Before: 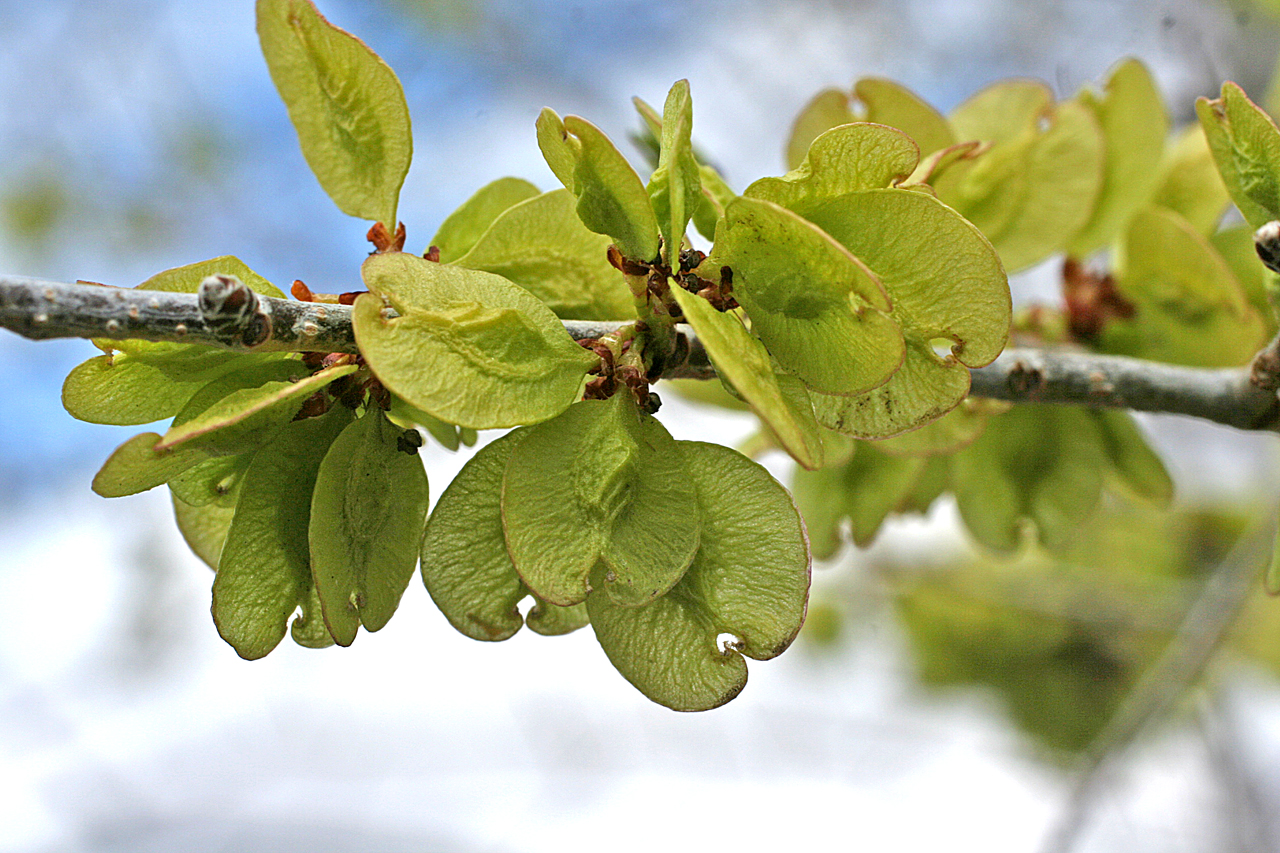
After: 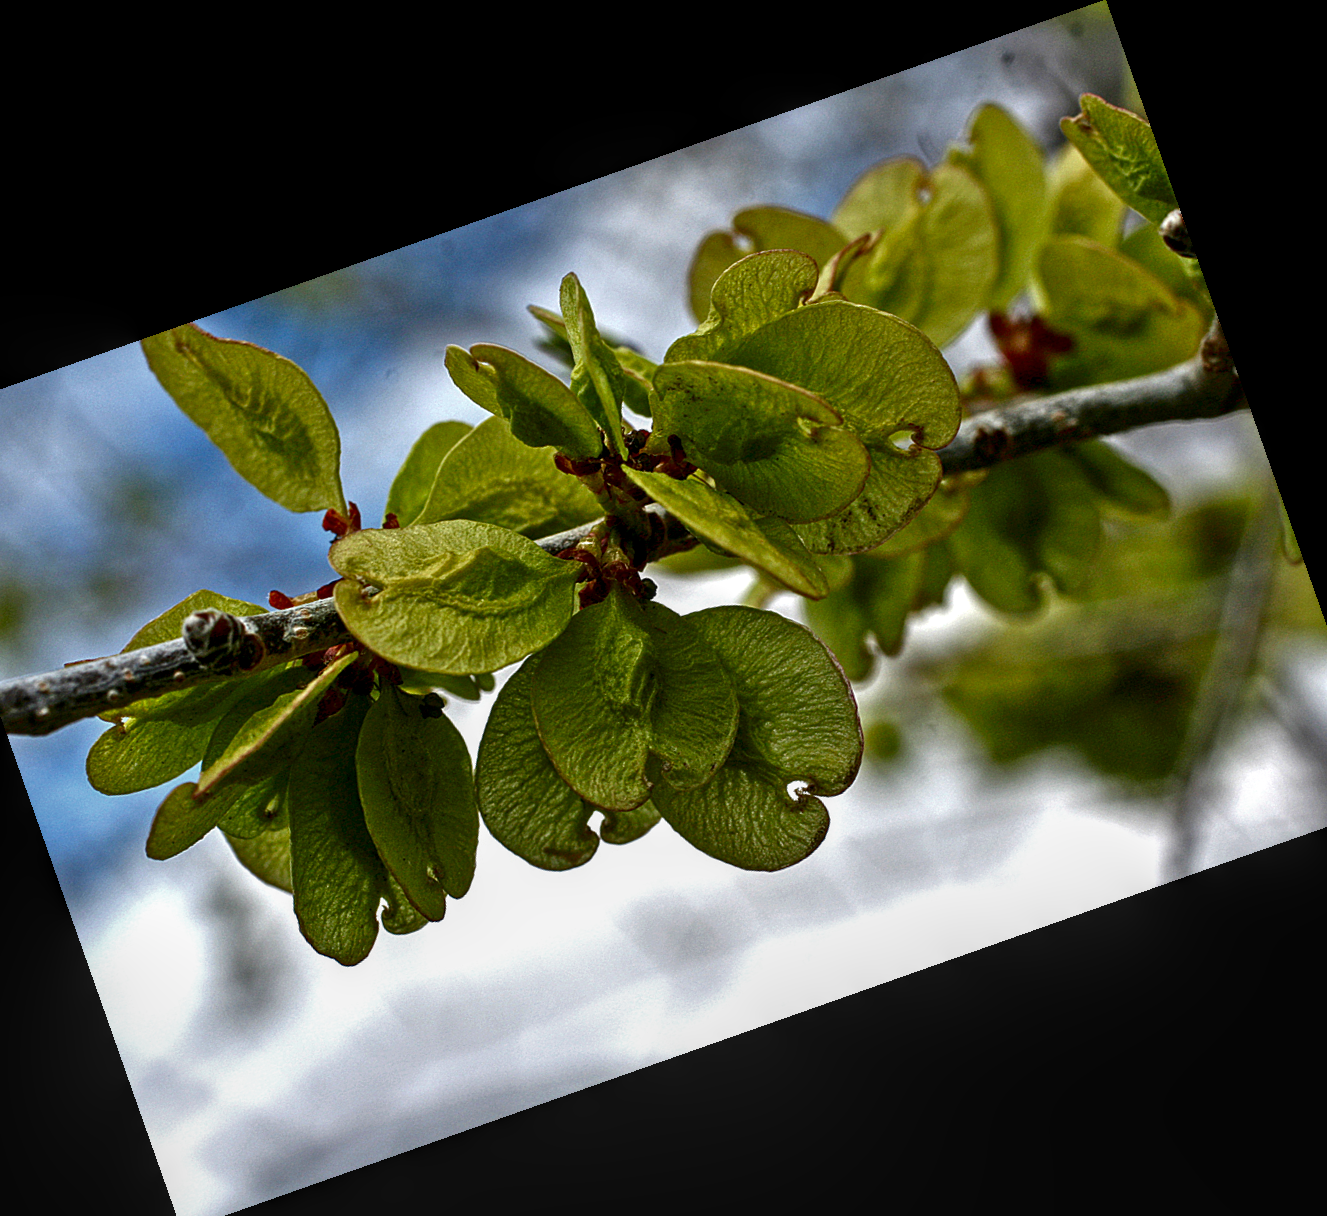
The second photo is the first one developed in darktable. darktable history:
contrast brightness saturation: brightness -0.52
crop and rotate: angle 19.43°, left 6.812%, right 4.125%, bottom 1.087%
local contrast: detail 130%
